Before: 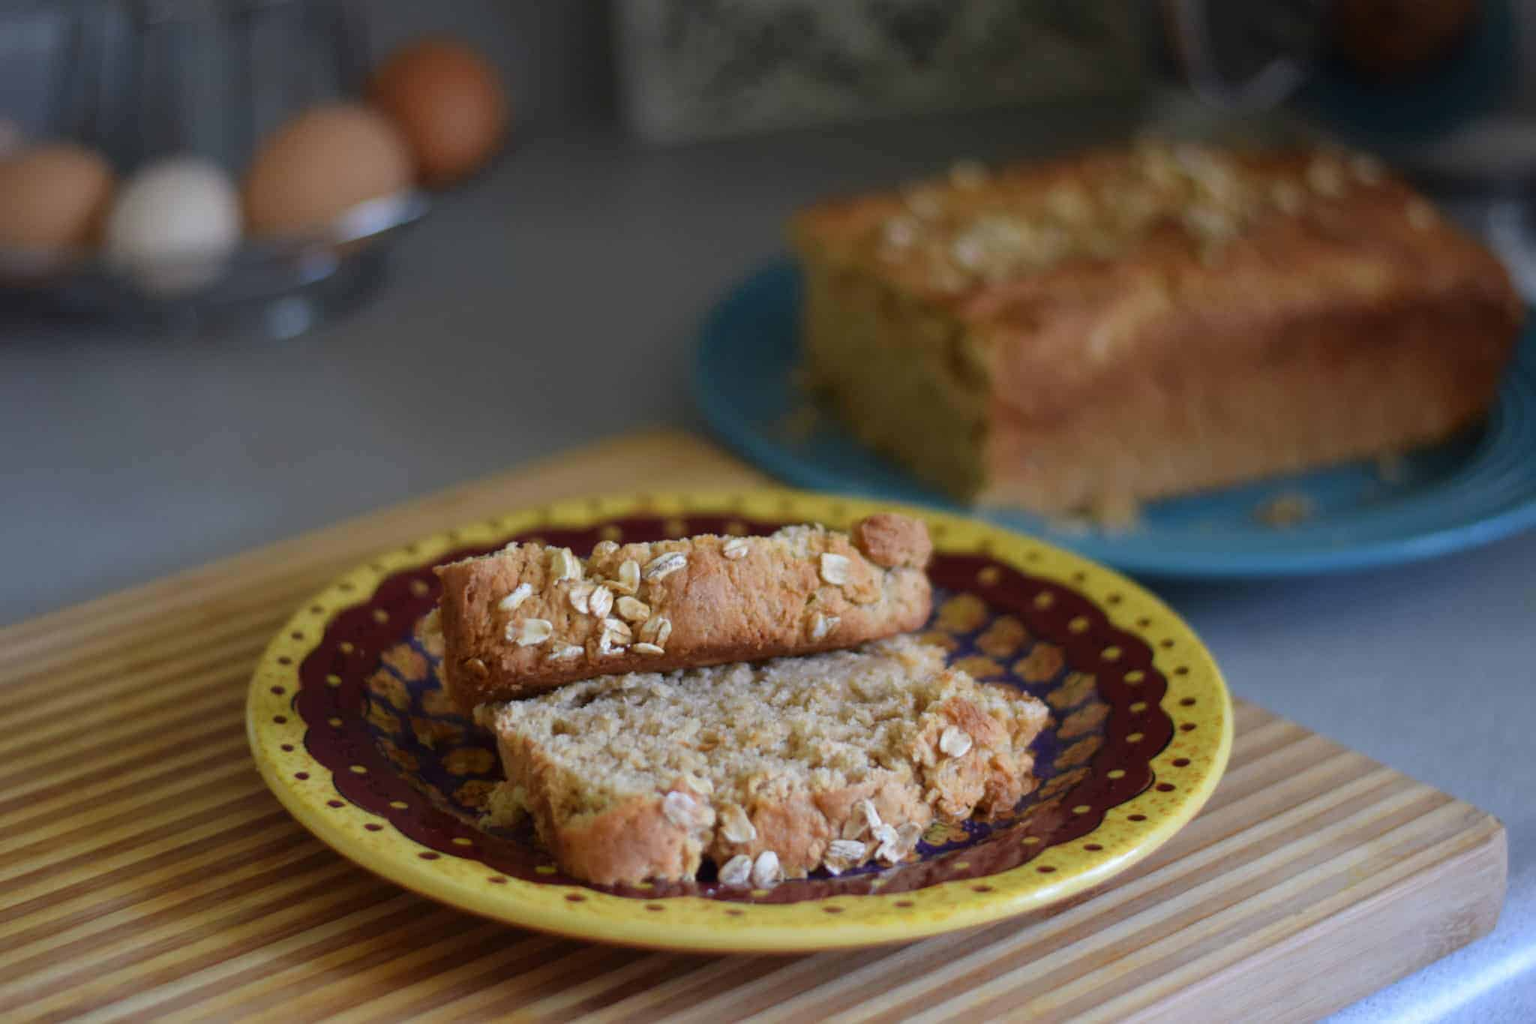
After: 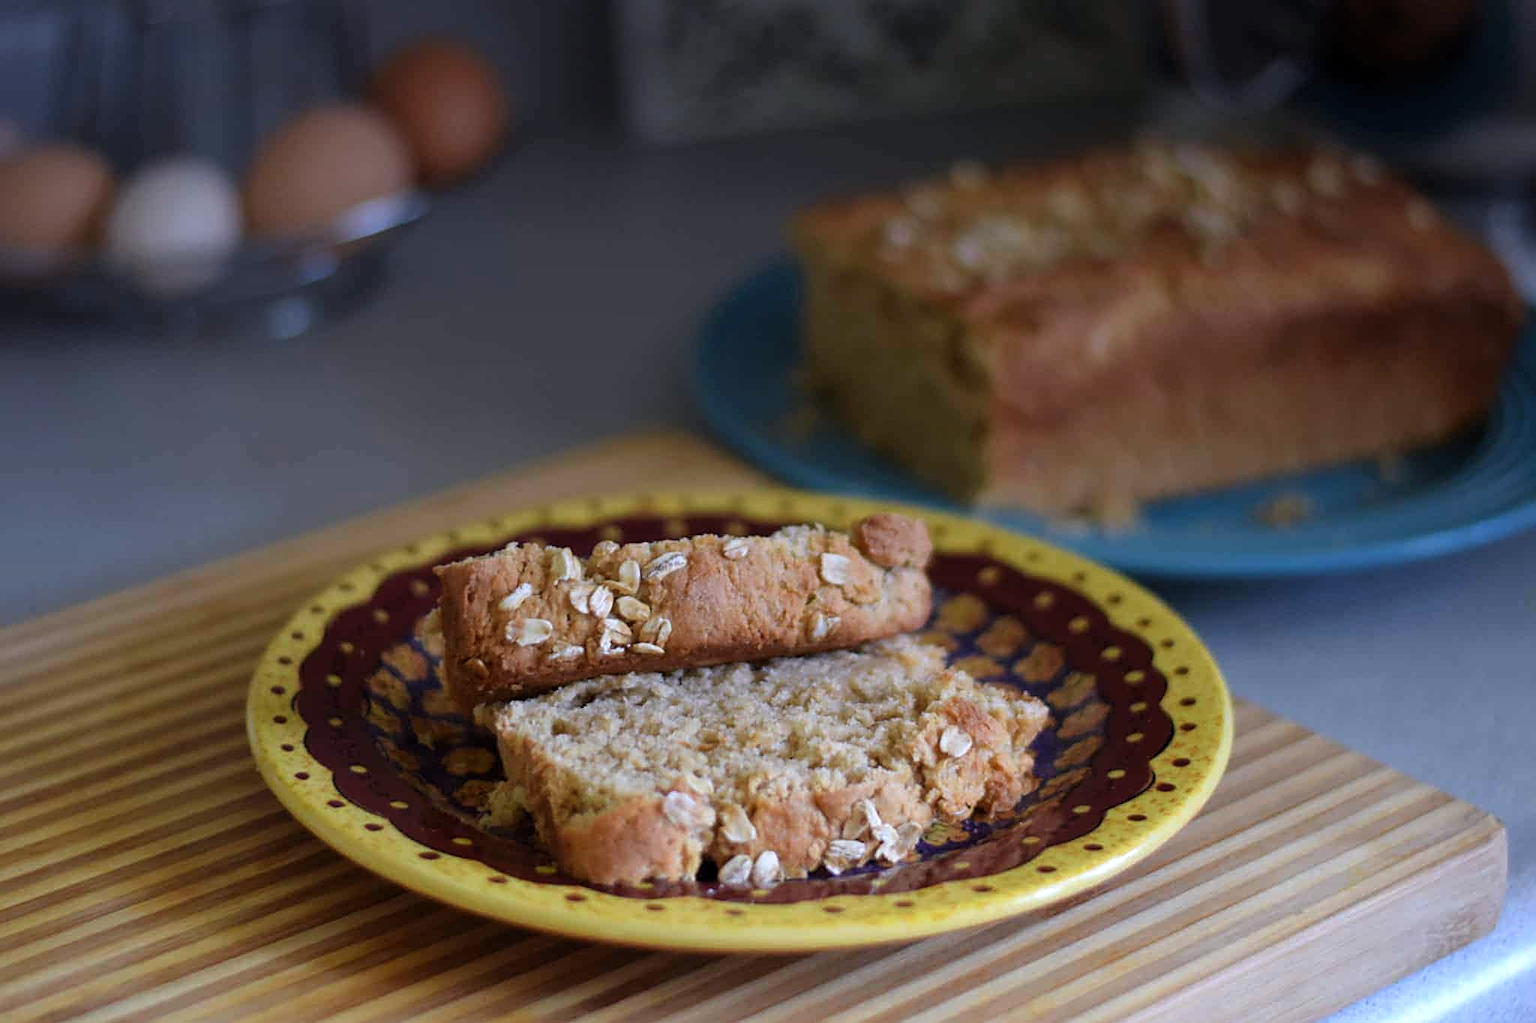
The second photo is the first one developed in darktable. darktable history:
levels: mode automatic, black 0.023%, white 99.97%, levels [0.062, 0.494, 0.925]
tone equalizer: on, module defaults
sharpen: on, module defaults
graduated density: hue 238.83°, saturation 50%
